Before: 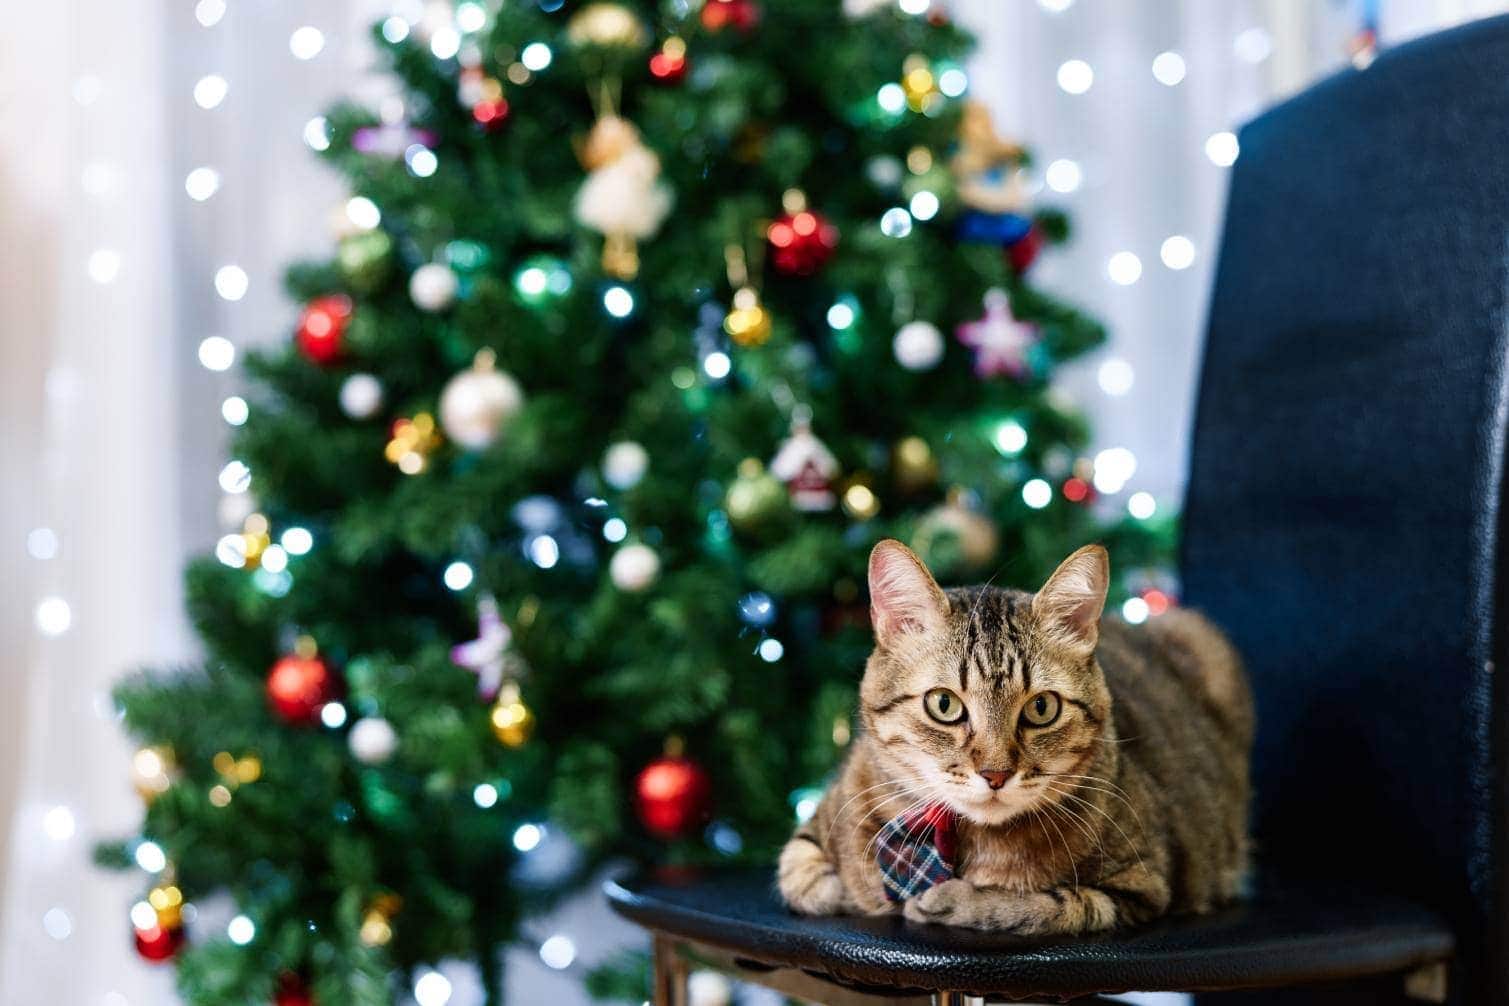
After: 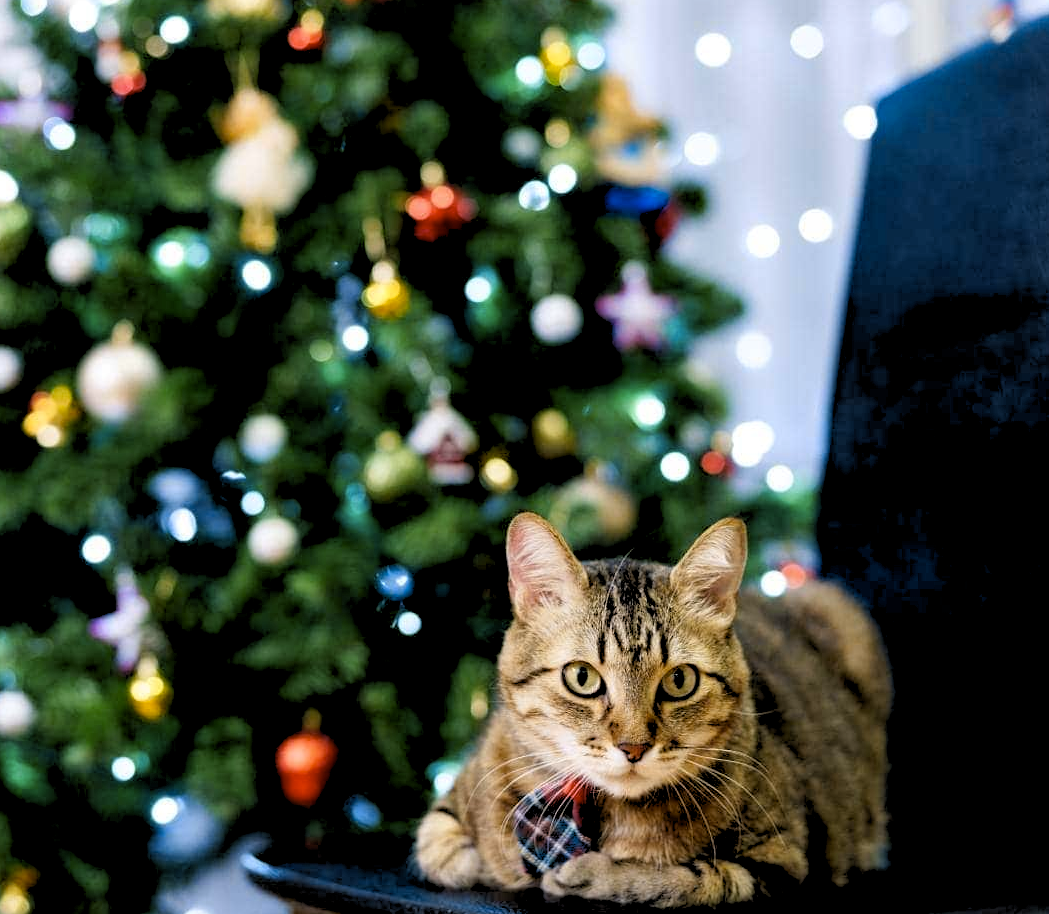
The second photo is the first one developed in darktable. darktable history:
exposure: exposure -0.157 EV, compensate highlight preservation false
color contrast: green-magenta contrast 0.85, blue-yellow contrast 1.25, unbound 0
crop and rotate: left 24.034%, top 2.838%, right 6.406%, bottom 6.299%
rgb levels: levels [[0.013, 0.434, 0.89], [0, 0.5, 1], [0, 0.5, 1]]
